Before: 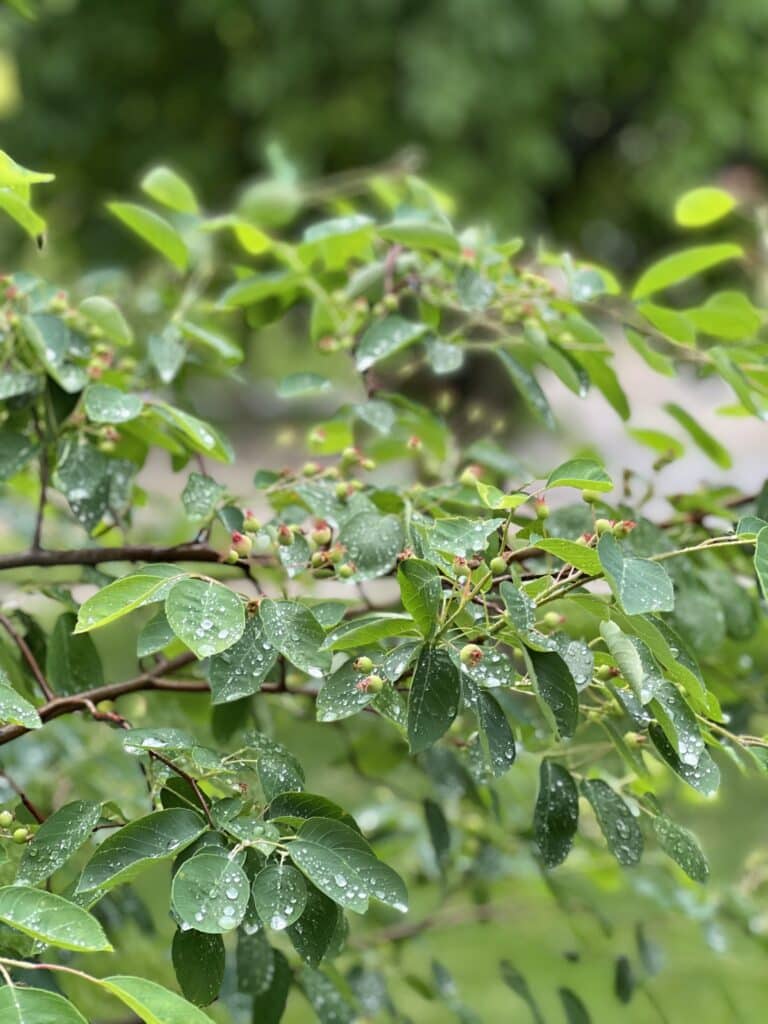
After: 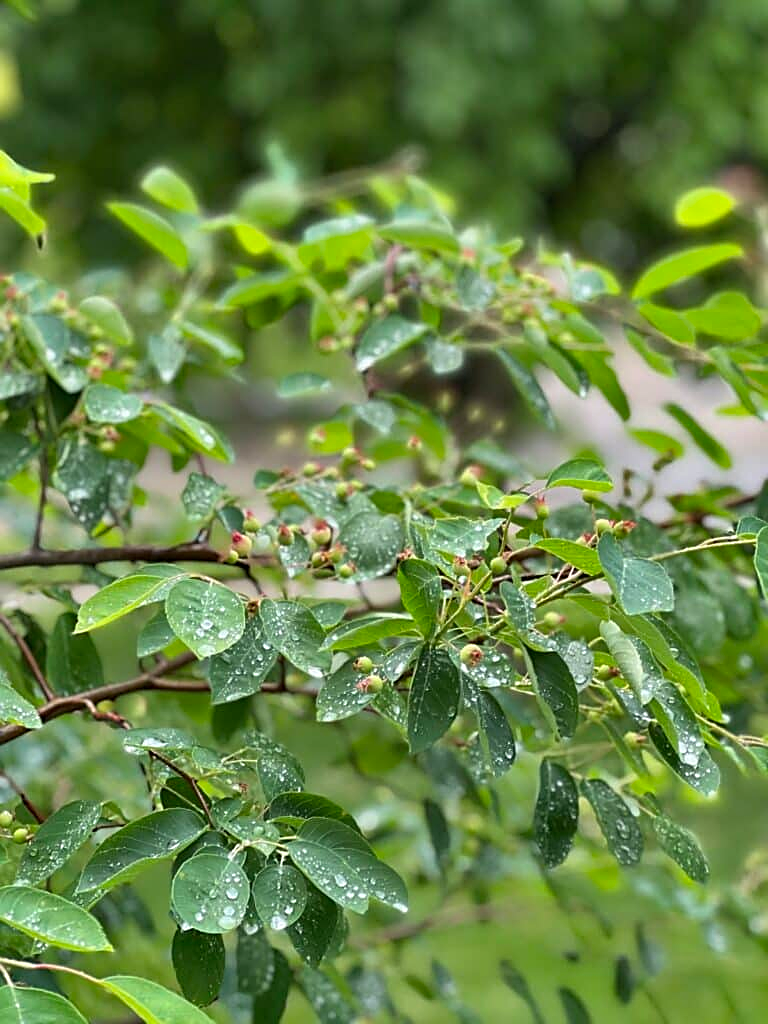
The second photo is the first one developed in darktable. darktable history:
sharpen: on, module defaults
shadows and highlights: shadows 20.73, highlights -82.17, soften with gaussian
